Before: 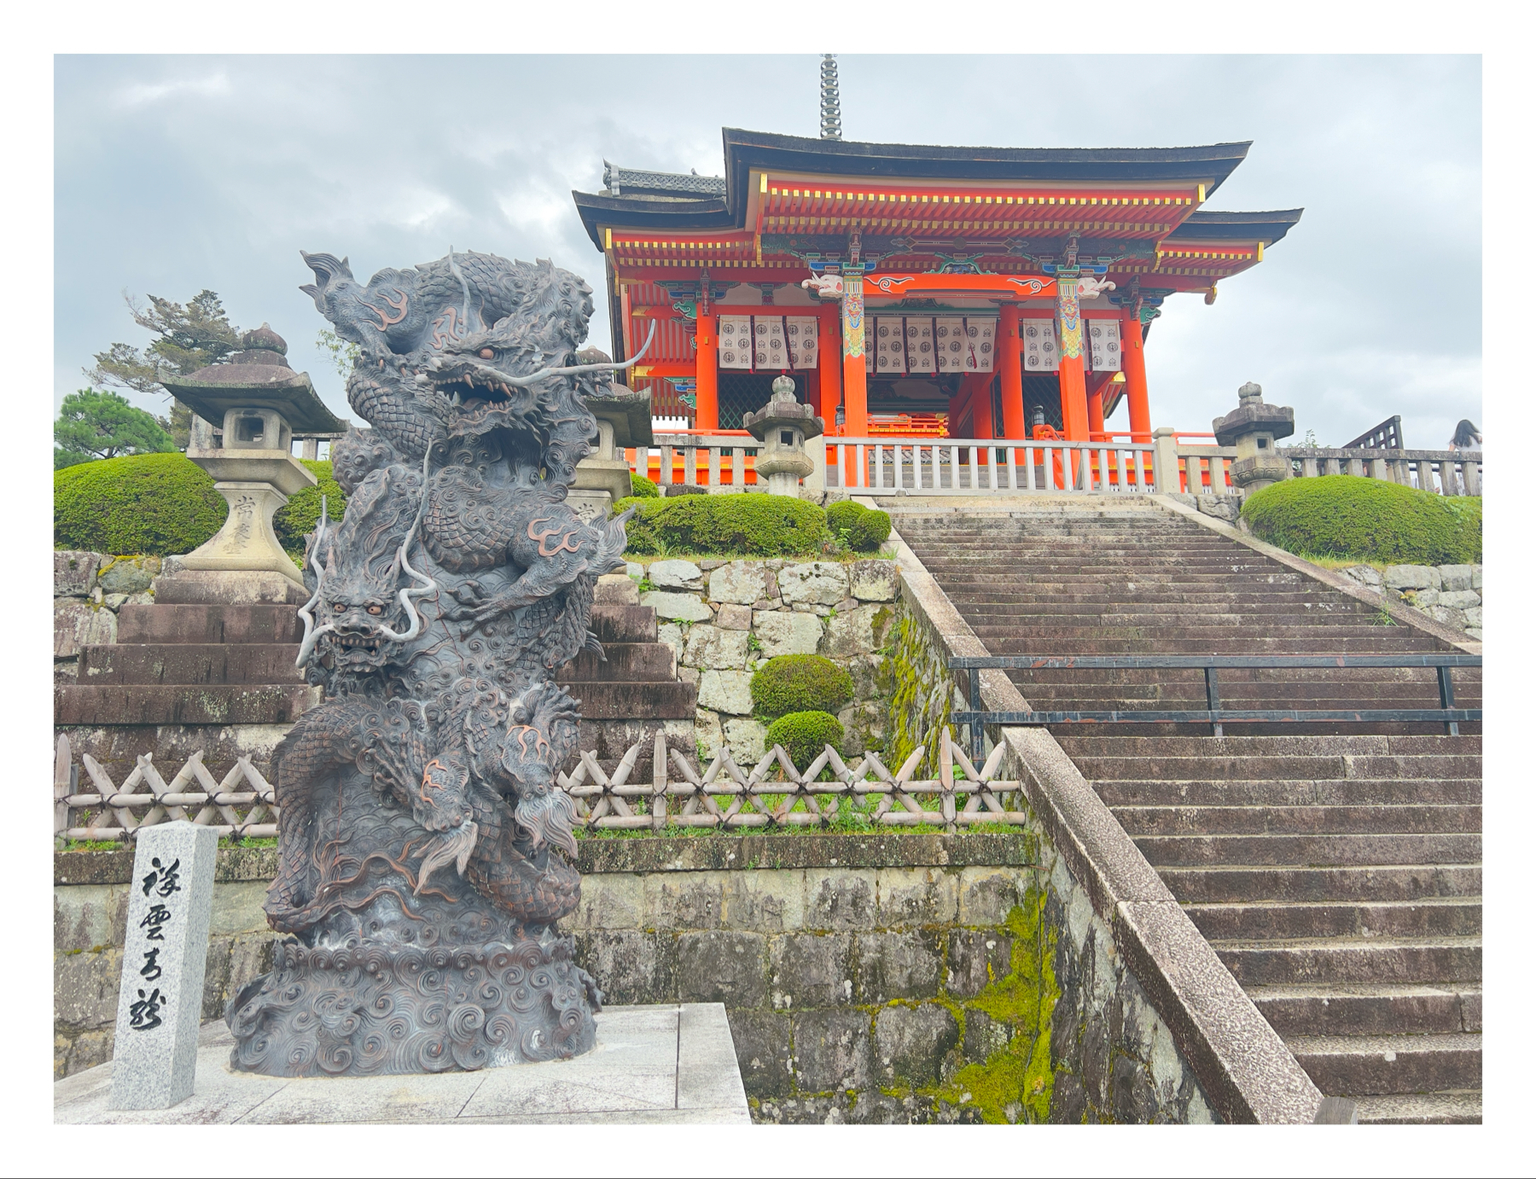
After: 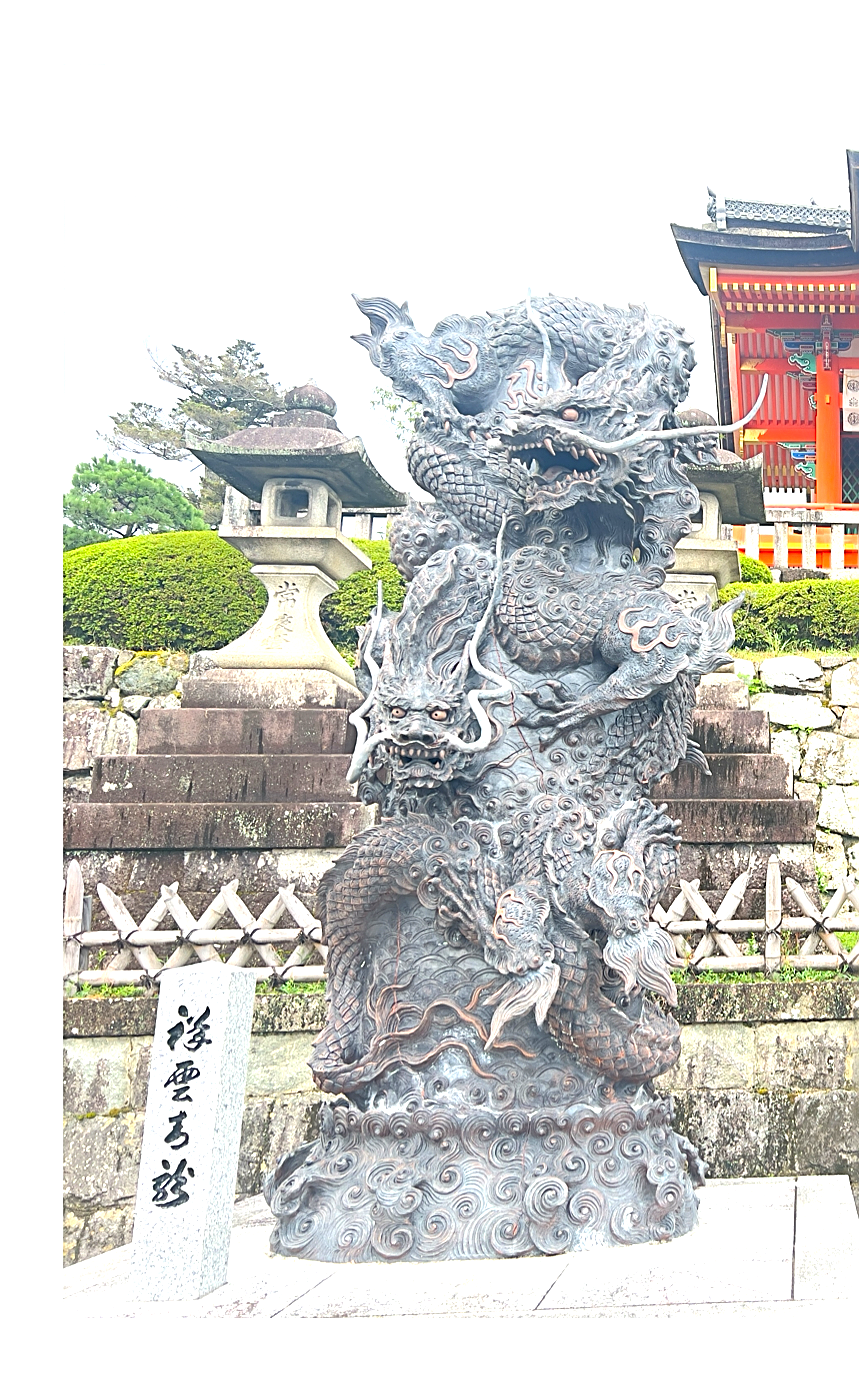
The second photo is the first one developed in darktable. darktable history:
crop and rotate: left 0.049%, top 0%, right 52.202%
sharpen: radius 2.556, amount 0.644
tone equalizer: -8 EV -1.06 EV, -7 EV -0.982 EV, -6 EV -0.872 EV, -5 EV -0.584 EV, -3 EV 0.603 EV, -2 EV 0.882 EV, -1 EV 0.995 EV, +0 EV 1.06 EV
